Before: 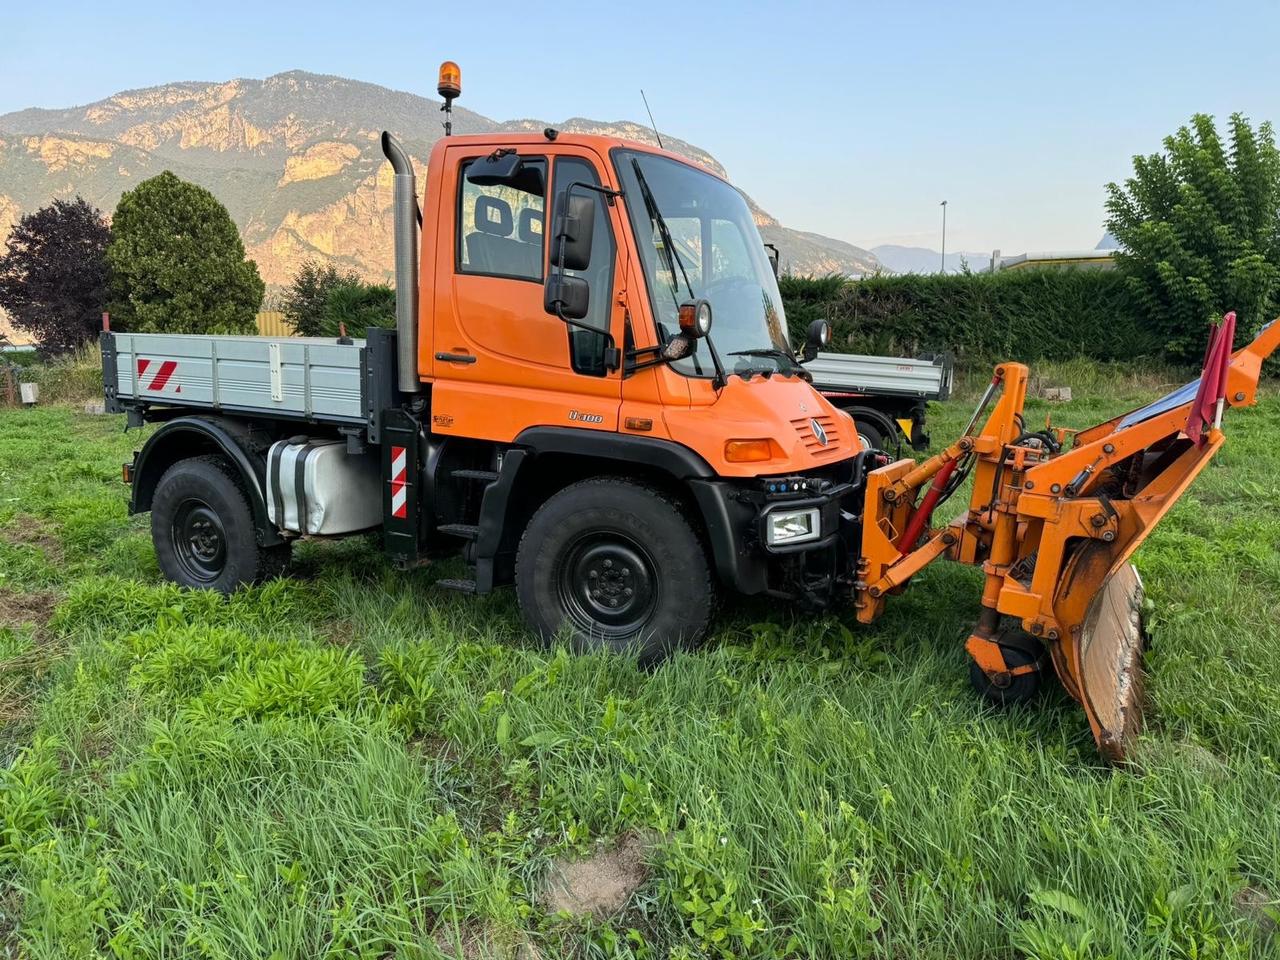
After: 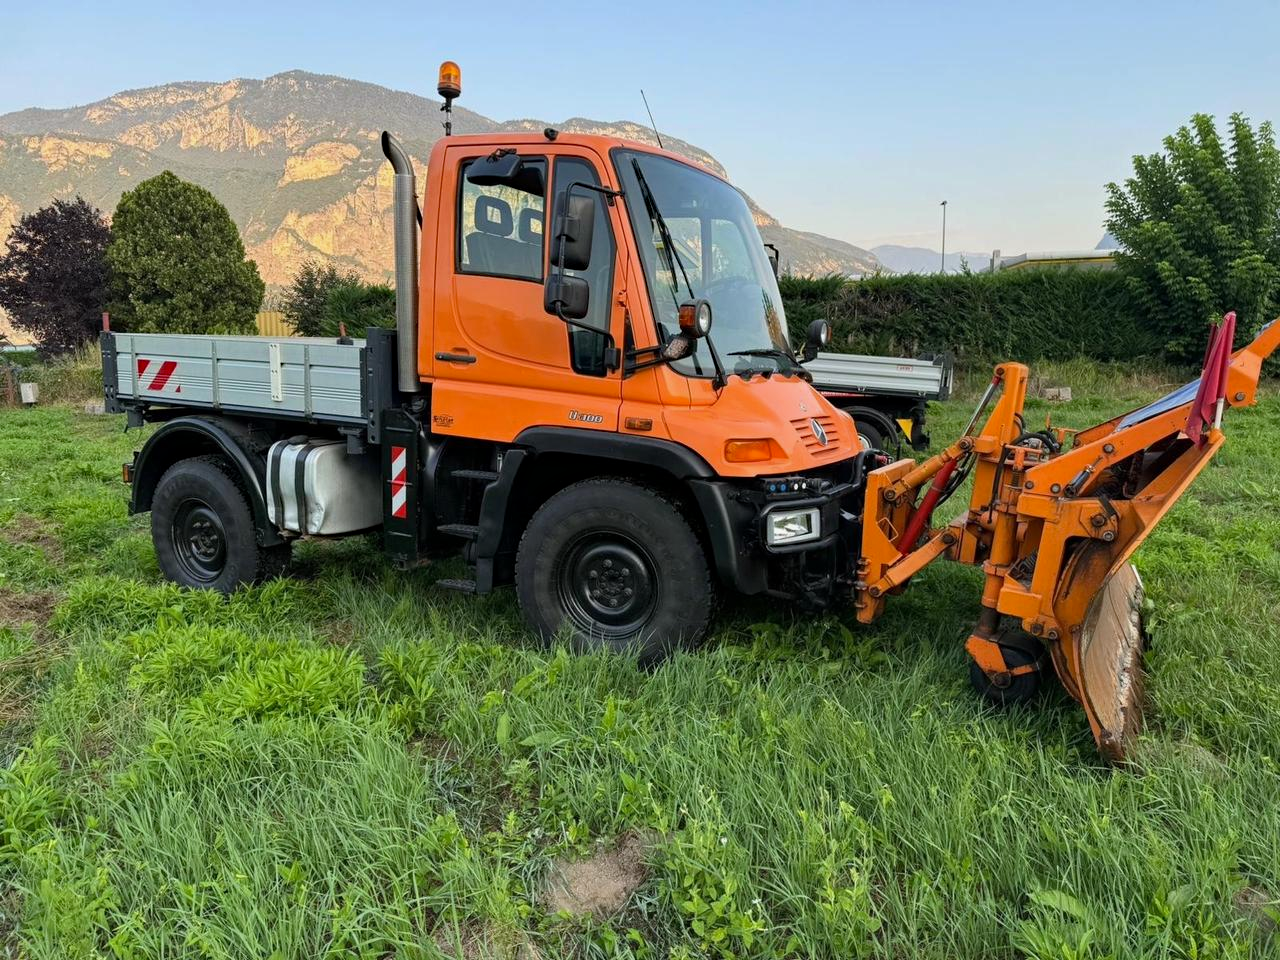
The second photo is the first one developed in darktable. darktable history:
haze removal: compatibility mode true, adaptive false
exposure: exposure -0.108 EV, compensate highlight preservation false
